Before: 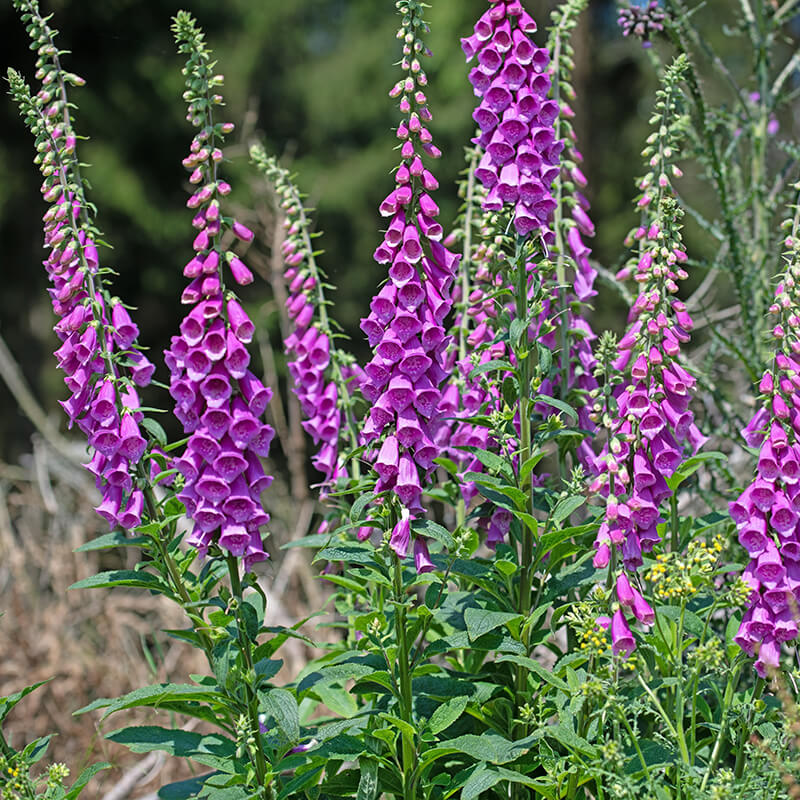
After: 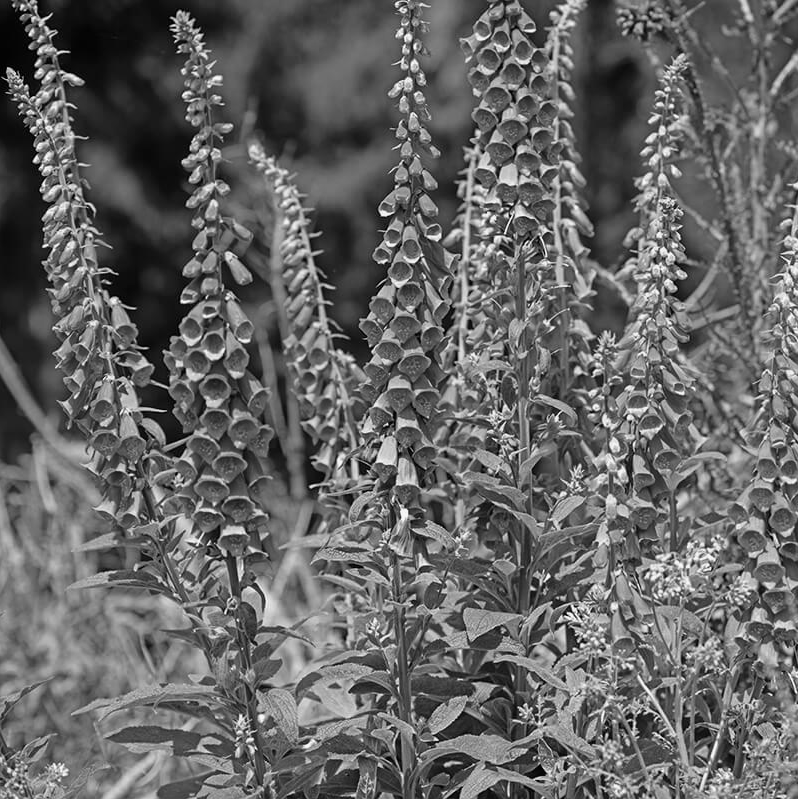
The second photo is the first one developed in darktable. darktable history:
crop and rotate: left 0.126%
monochrome: a 32, b 64, size 2.3
